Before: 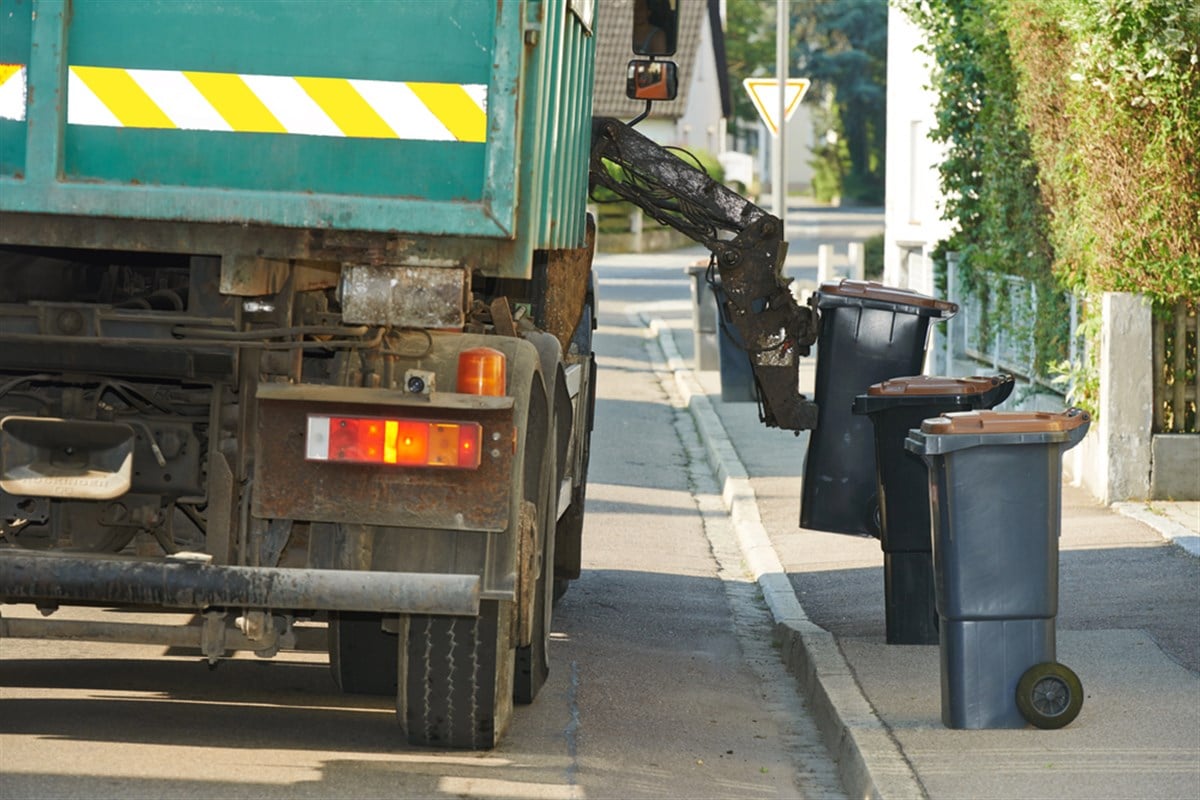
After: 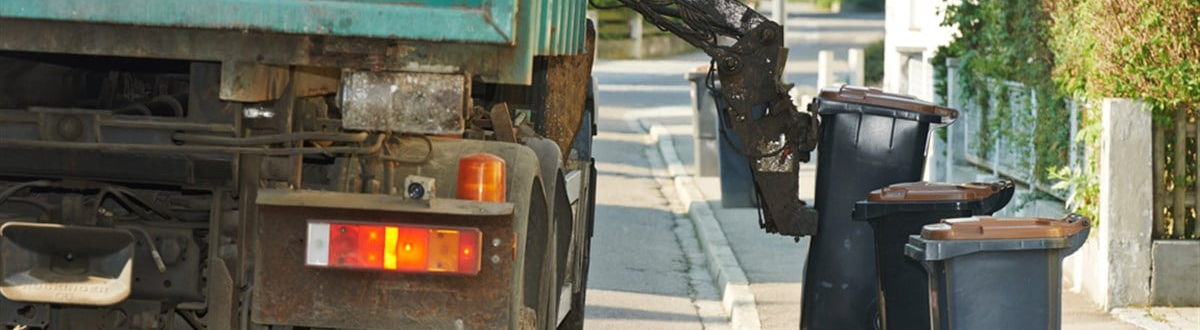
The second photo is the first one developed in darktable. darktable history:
crop and rotate: top 24.325%, bottom 34.346%
